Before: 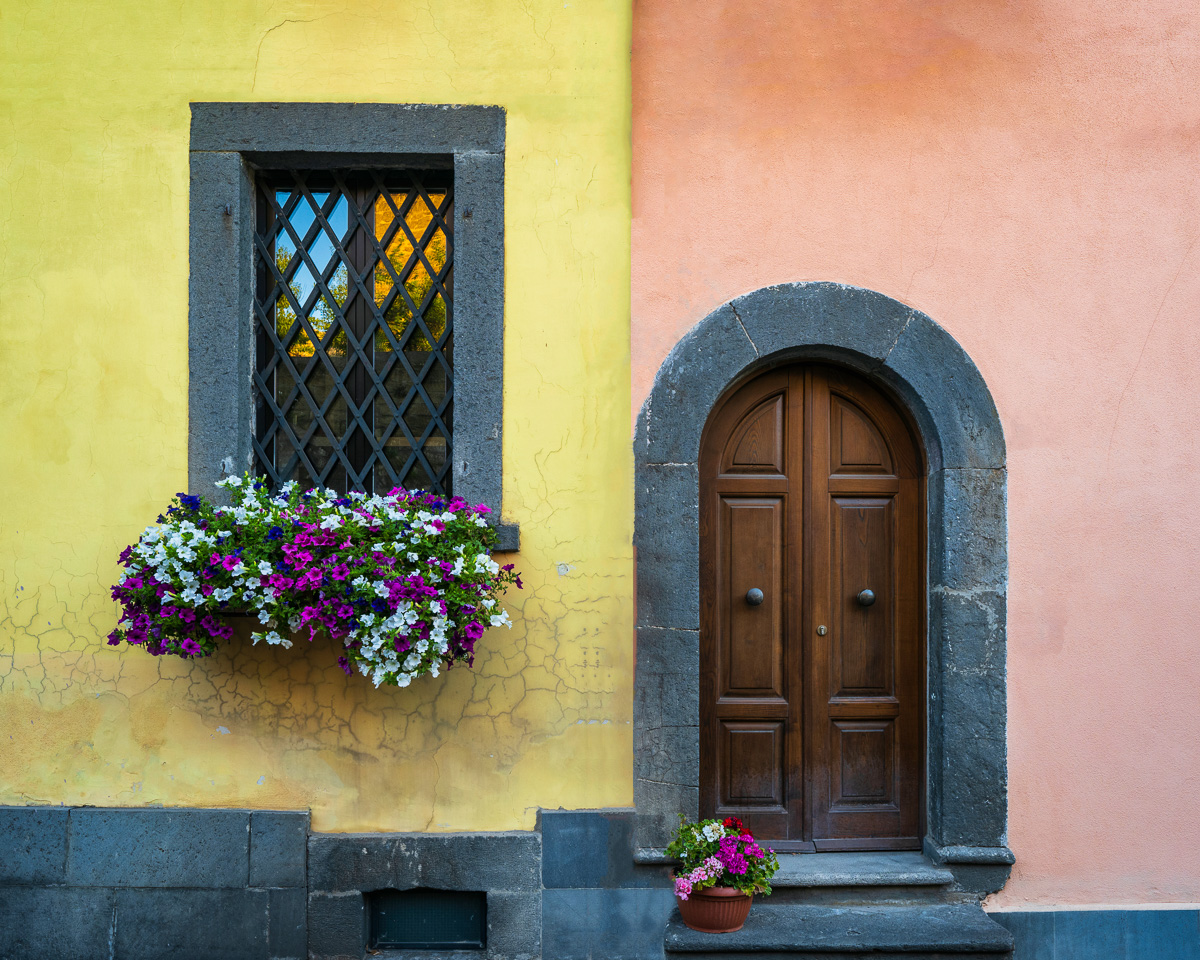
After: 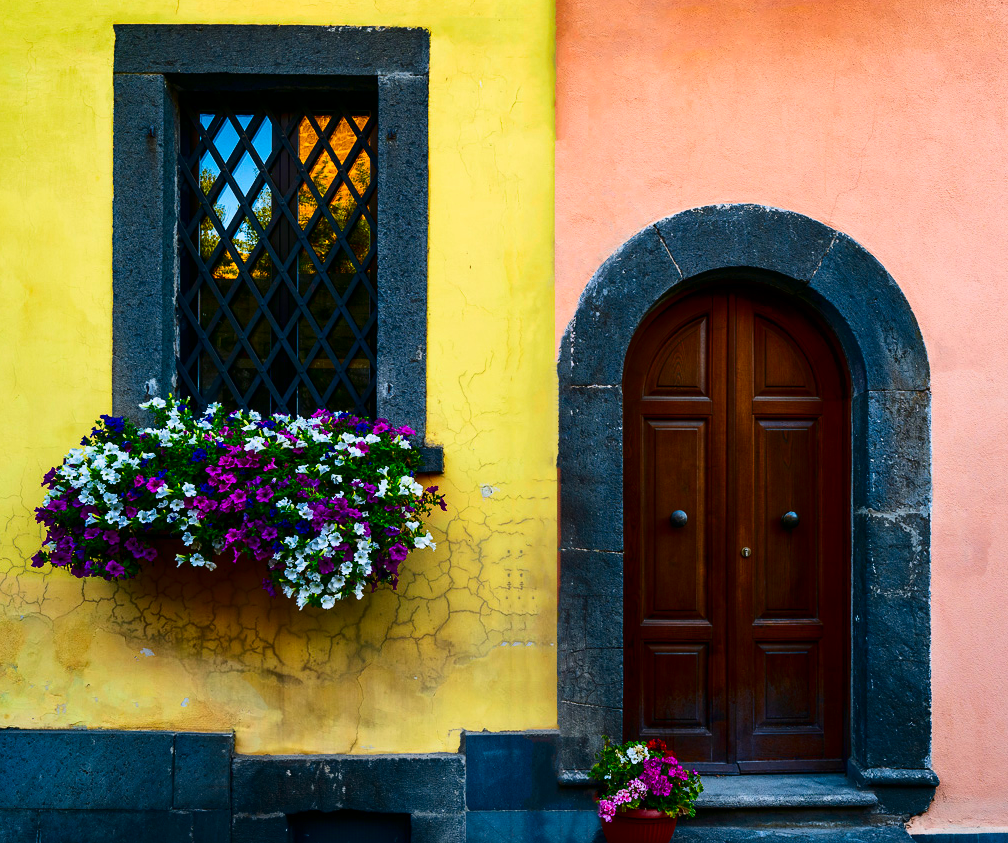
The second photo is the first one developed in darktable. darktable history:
color correction: highlights a* 3.37, highlights b* 1.74, saturation 1.24
contrast brightness saturation: contrast 0.242, brightness -0.223, saturation 0.15
crop: left 6.389%, top 8.14%, right 9.532%, bottom 3.973%
